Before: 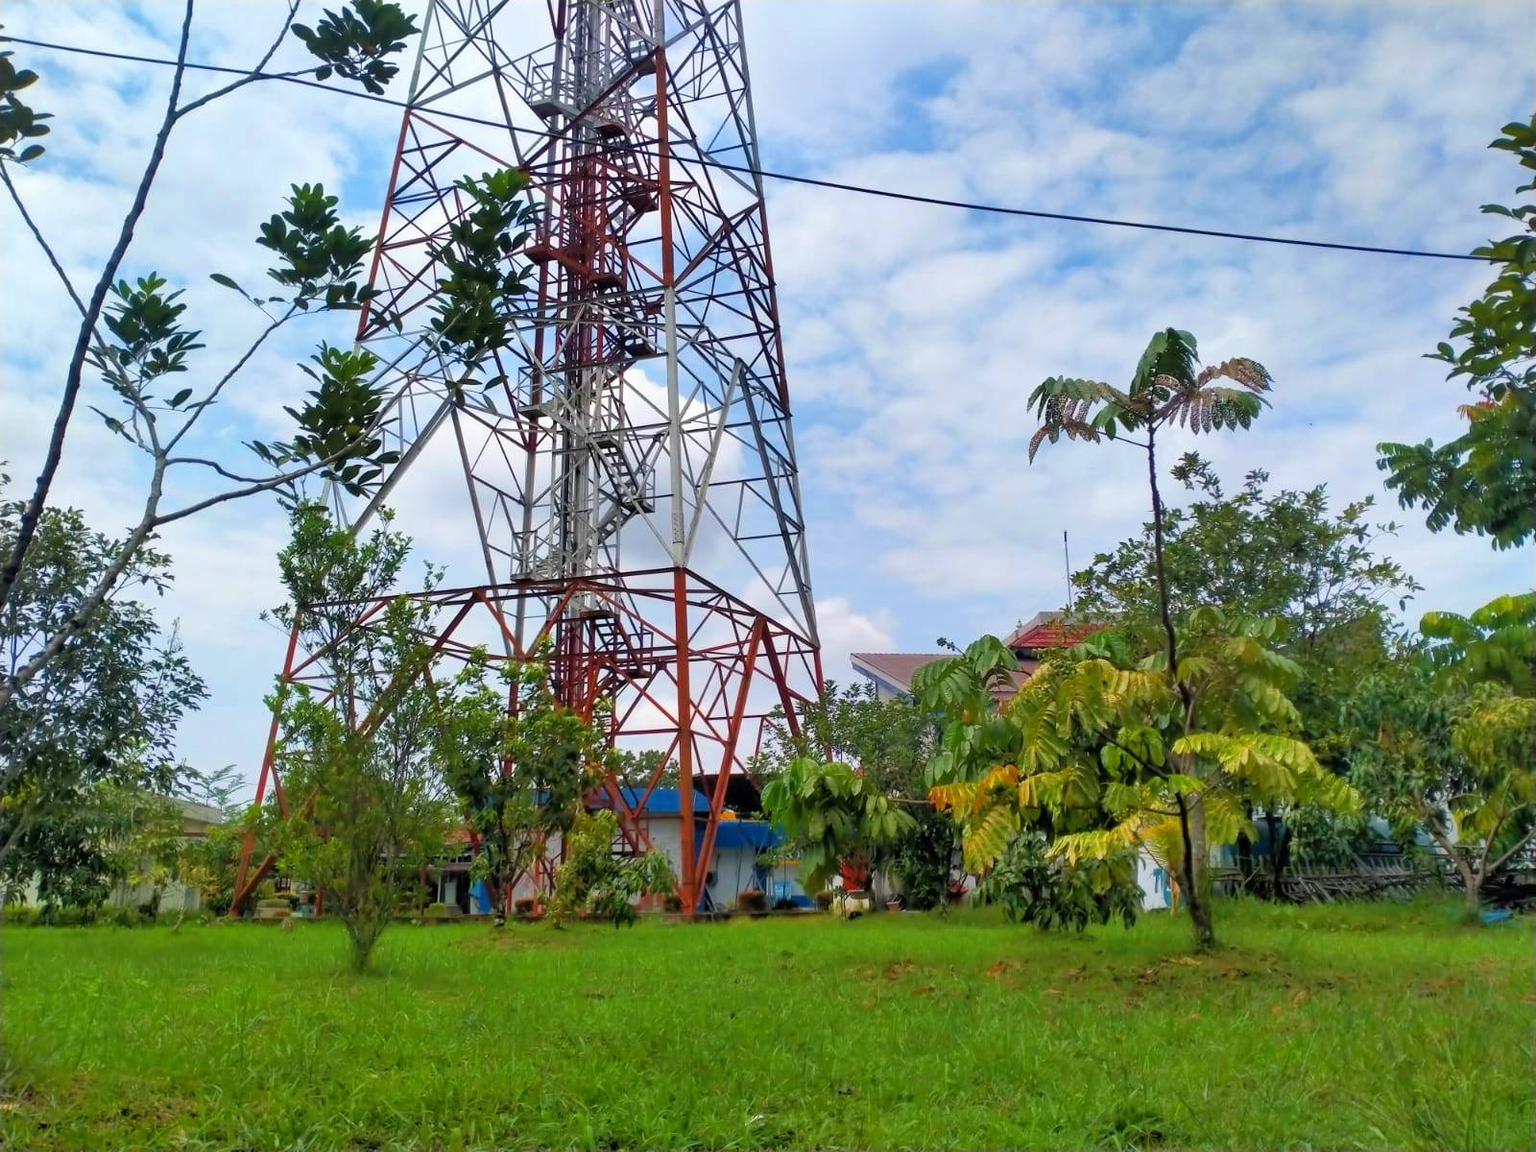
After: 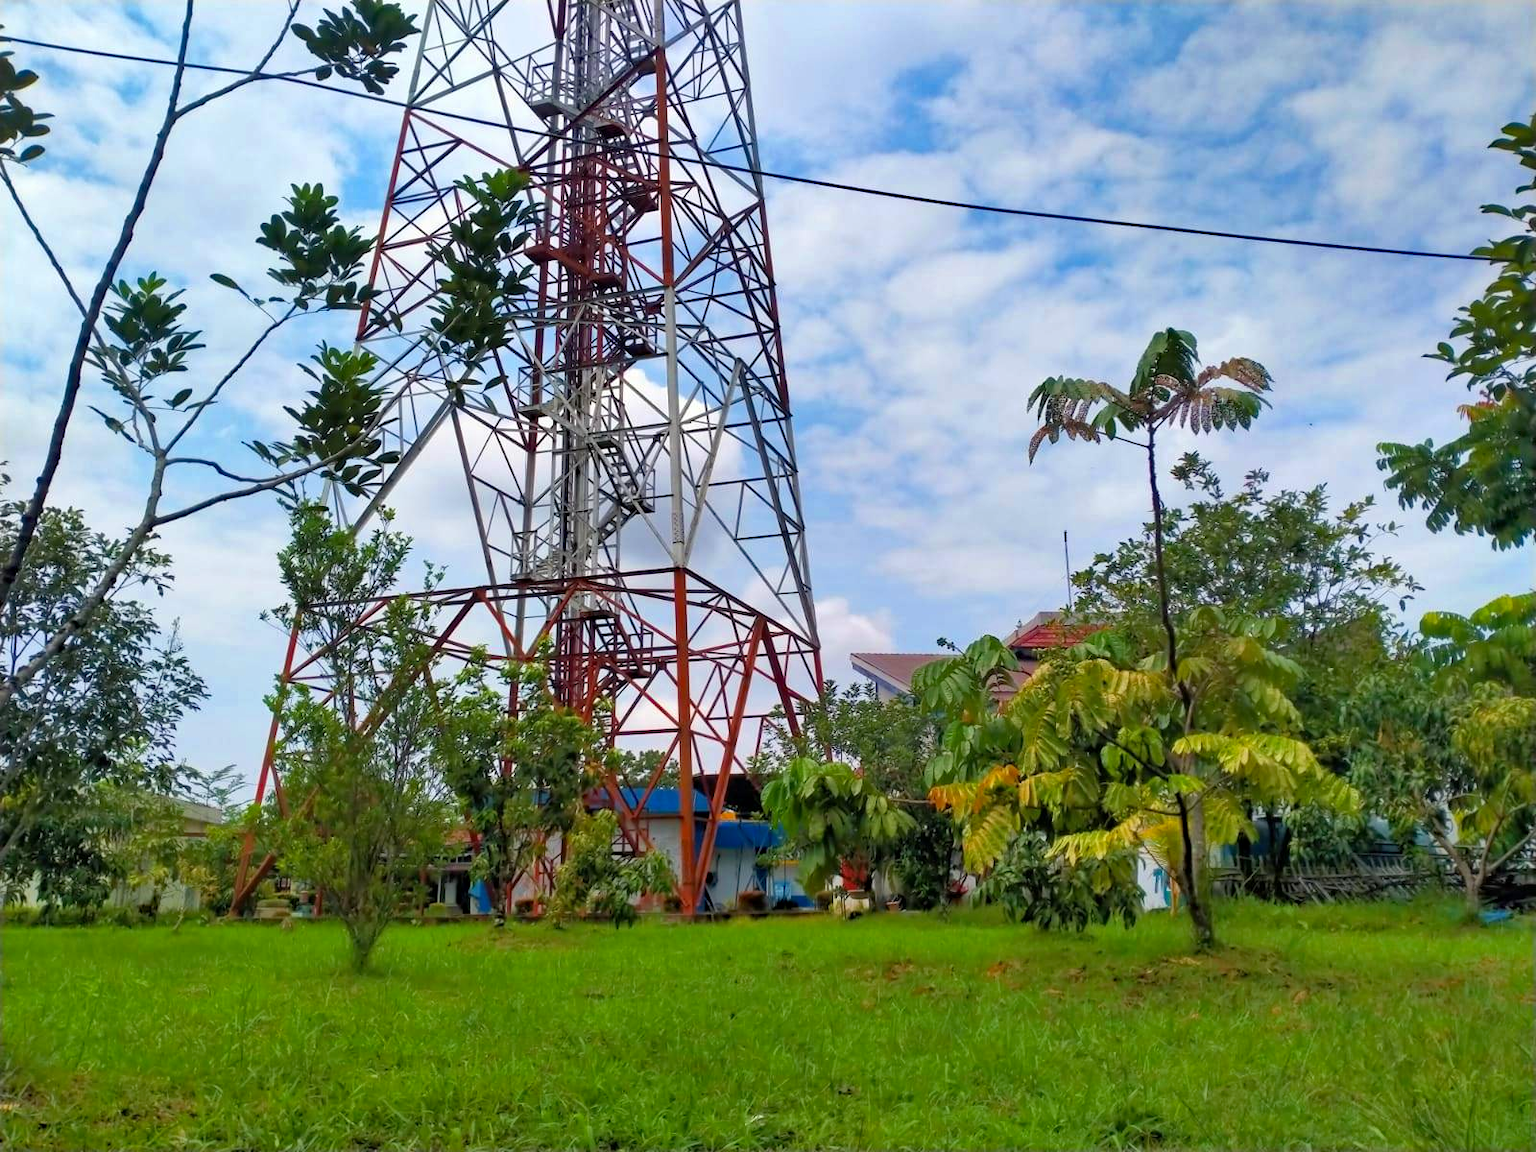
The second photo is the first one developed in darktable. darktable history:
haze removal: strength 0.285, distance 0.253, adaptive false
